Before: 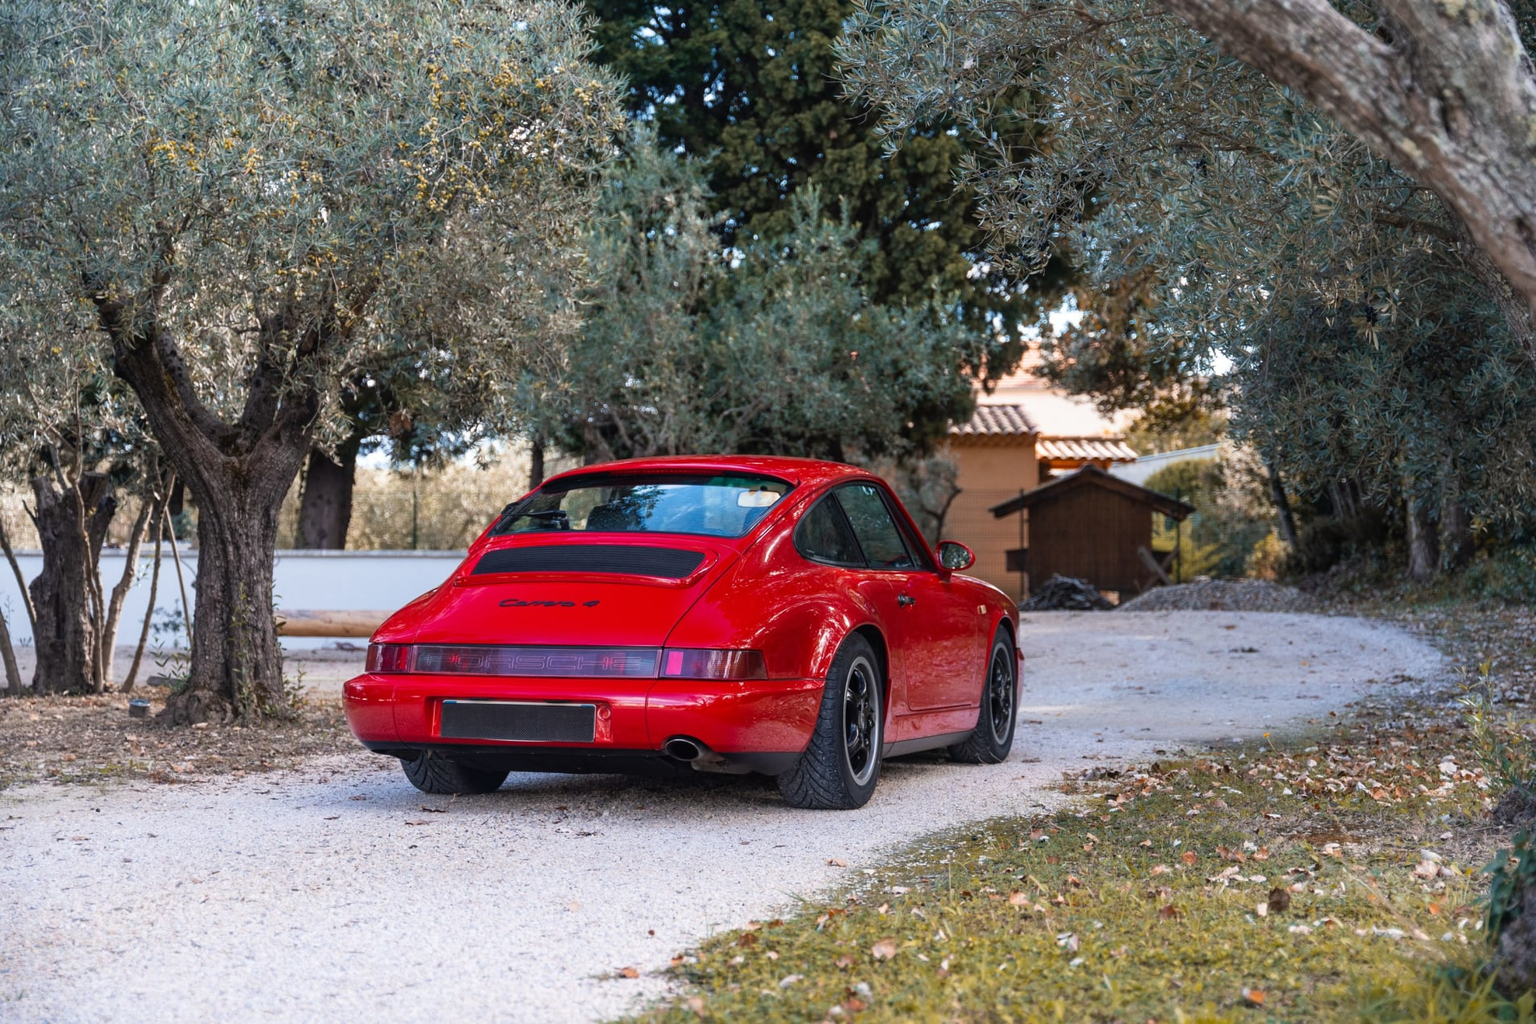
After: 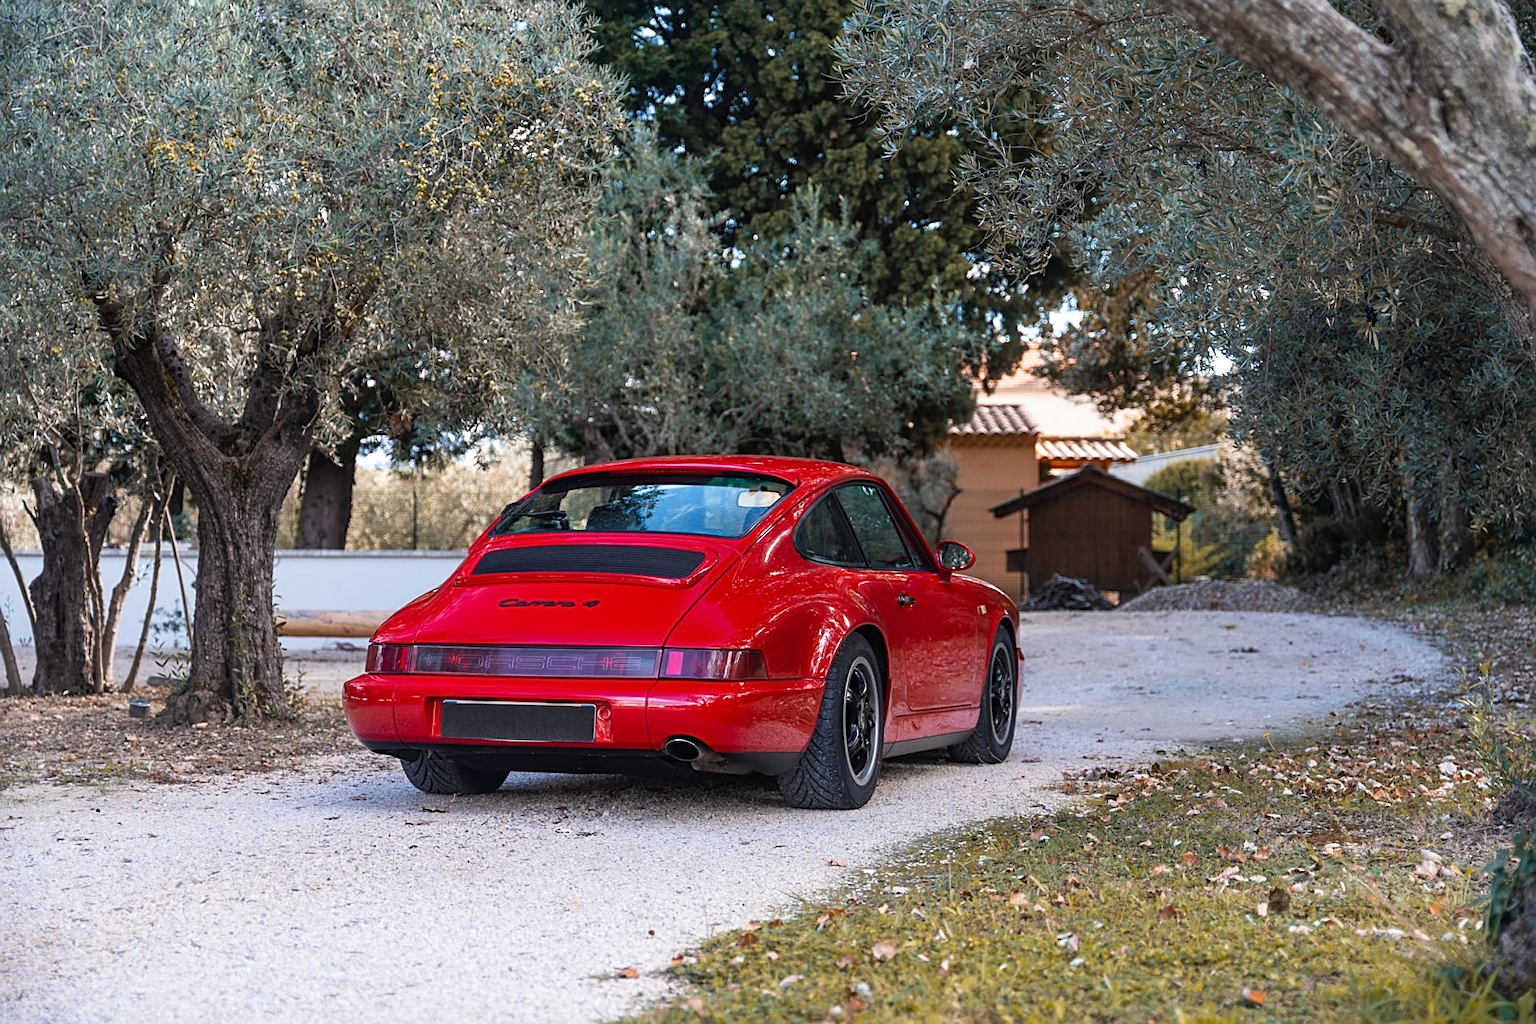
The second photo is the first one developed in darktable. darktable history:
levels: levels [0, 0.498, 0.996]
sharpen: on, module defaults
